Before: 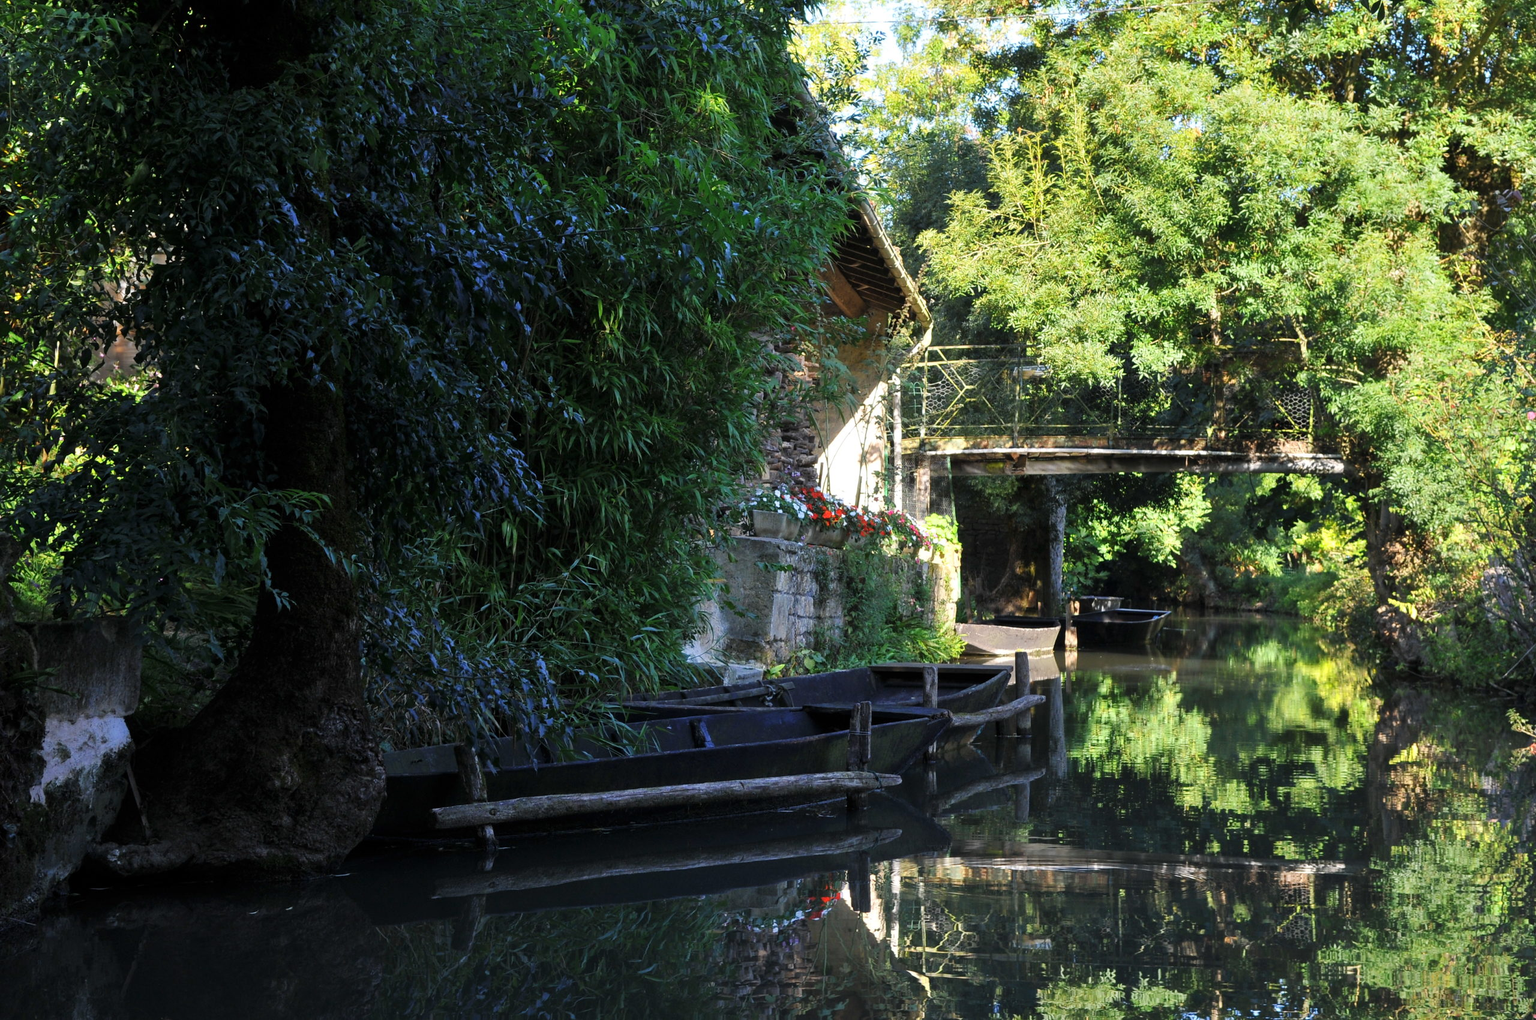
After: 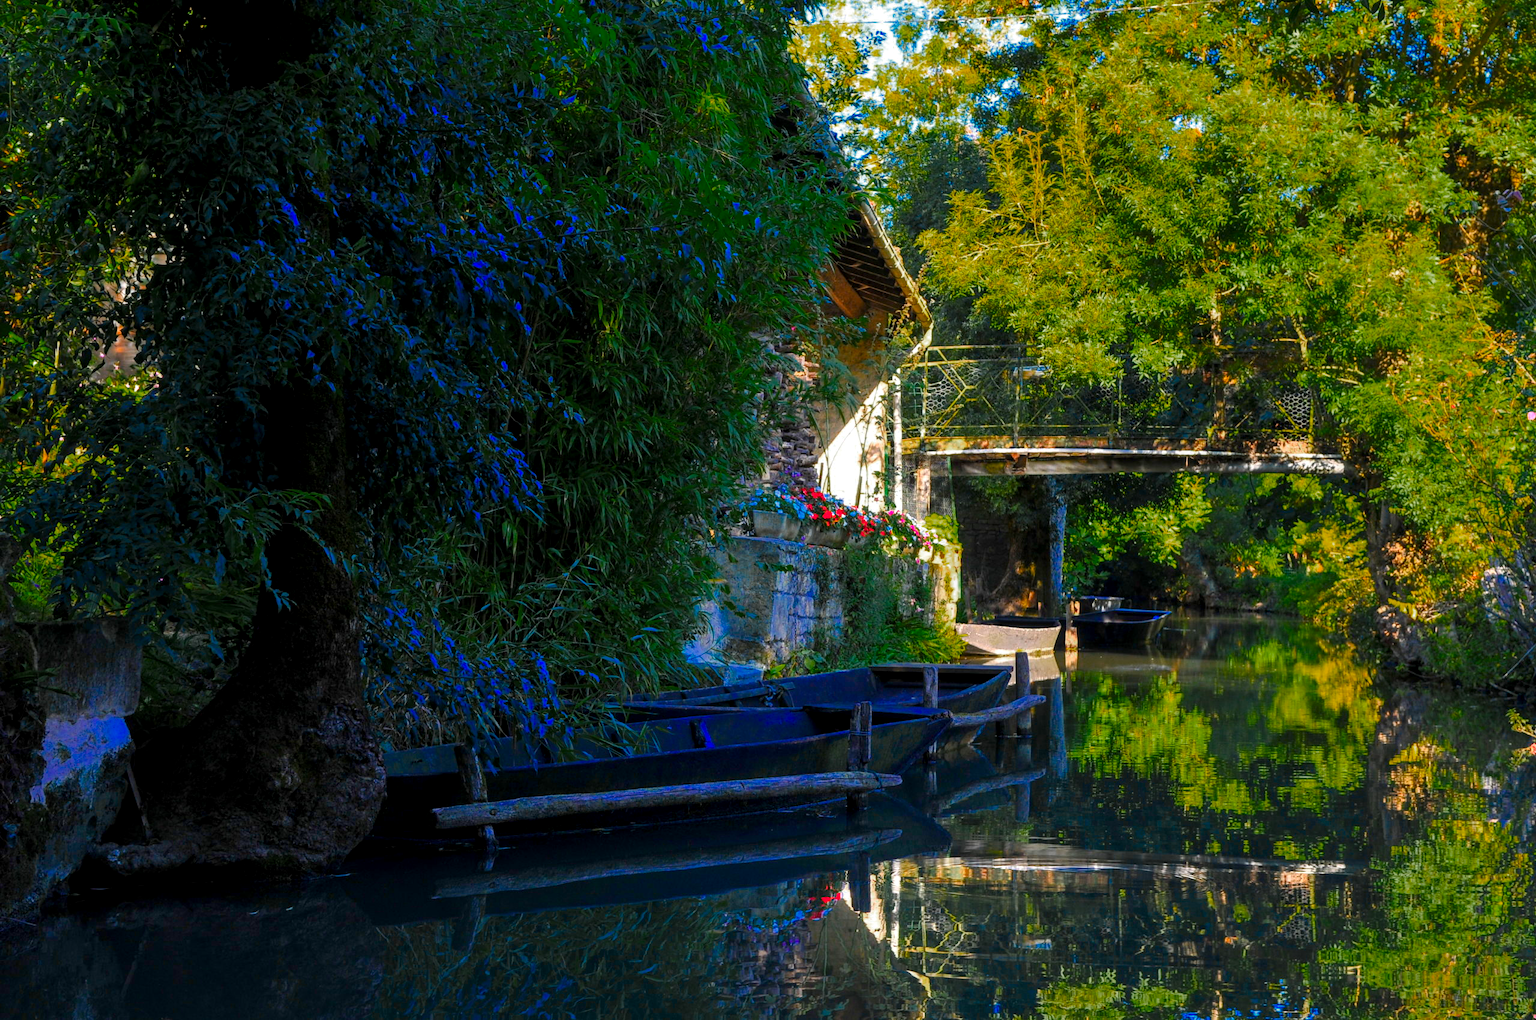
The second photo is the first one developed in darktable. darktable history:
local contrast: detail 130%
color balance rgb: linear chroma grading › global chroma 15%, perceptual saturation grading › global saturation 30%
color zones: curves: ch0 [(0, 0.553) (0.123, 0.58) (0.23, 0.419) (0.468, 0.155) (0.605, 0.132) (0.723, 0.063) (0.833, 0.172) (0.921, 0.468)]; ch1 [(0.025, 0.645) (0.229, 0.584) (0.326, 0.551) (0.537, 0.446) (0.599, 0.911) (0.708, 1) (0.805, 0.944)]; ch2 [(0.086, 0.468) (0.254, 0.464) (0.638, 0.564) (0.702, 0.592) (0.768, 0.564)]
